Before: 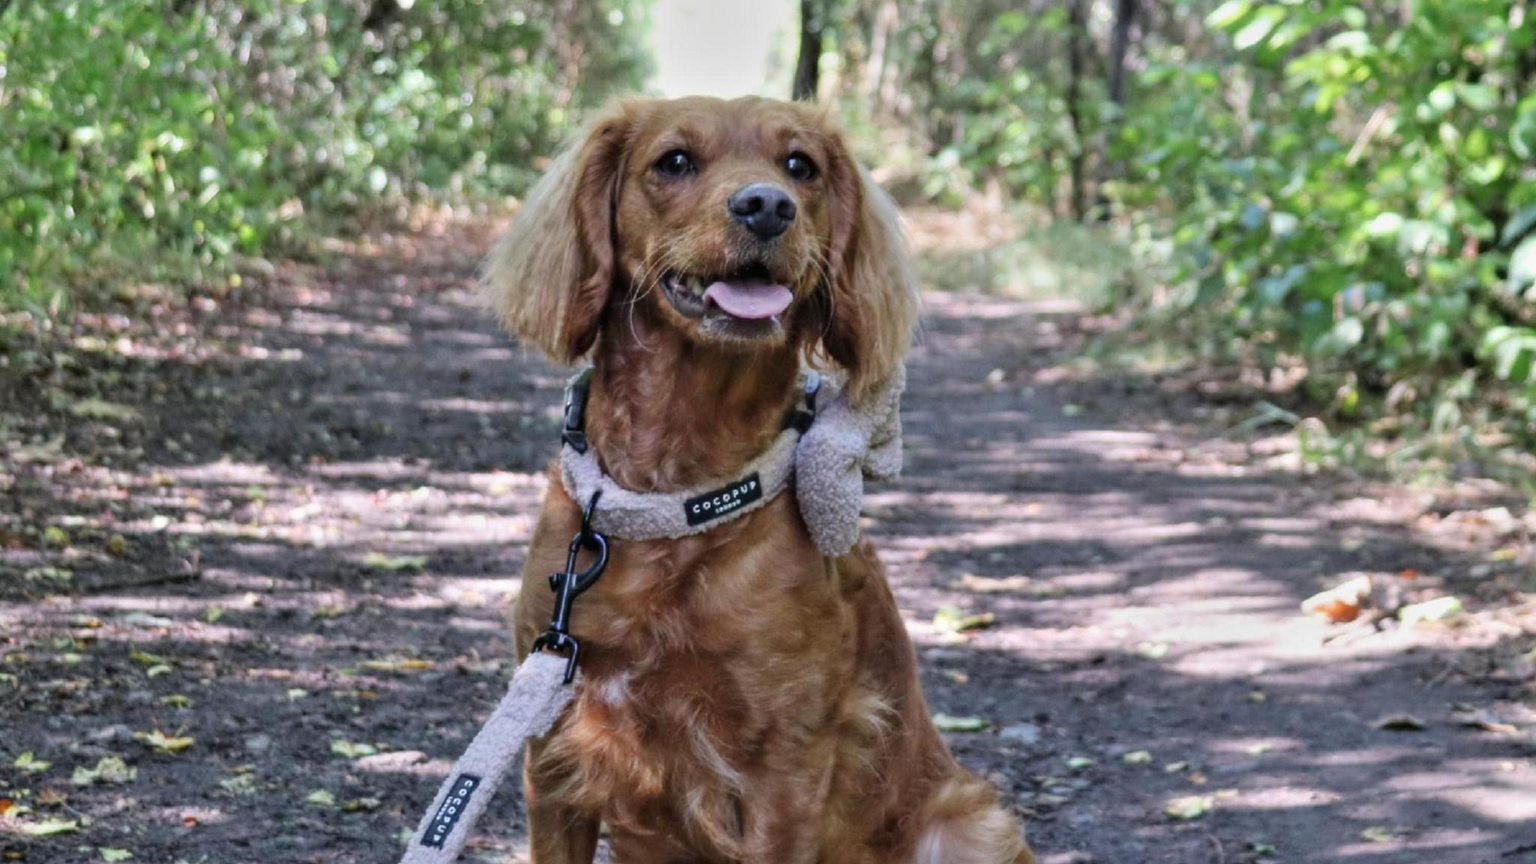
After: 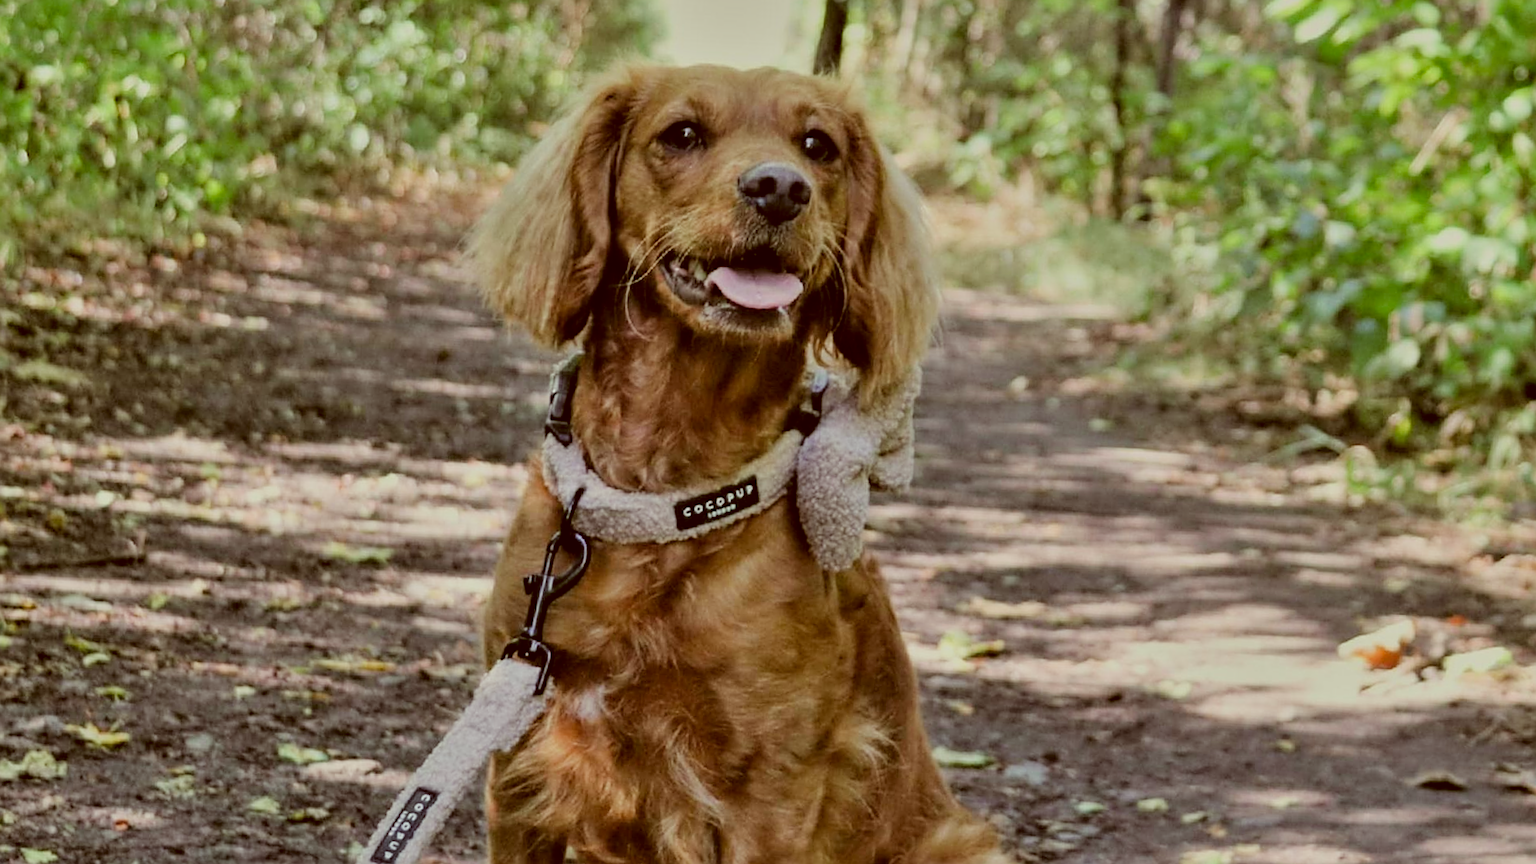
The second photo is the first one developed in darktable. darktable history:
crop and rotate: angle -2.79°
color correction: highlights a* -6.28, highlights b* 9.45, shadows a* 10.58, shadows b* 23.14
sharpen: on, module defaults
shadows and highlights: low approximation 0.01, soften with gaussian
filmic rgb: black relative exposure -7.65 EV, white relative exposure 4.56 EV, threshold 2.95 EV, hardness 3.61, enable highlight reconstruction true
